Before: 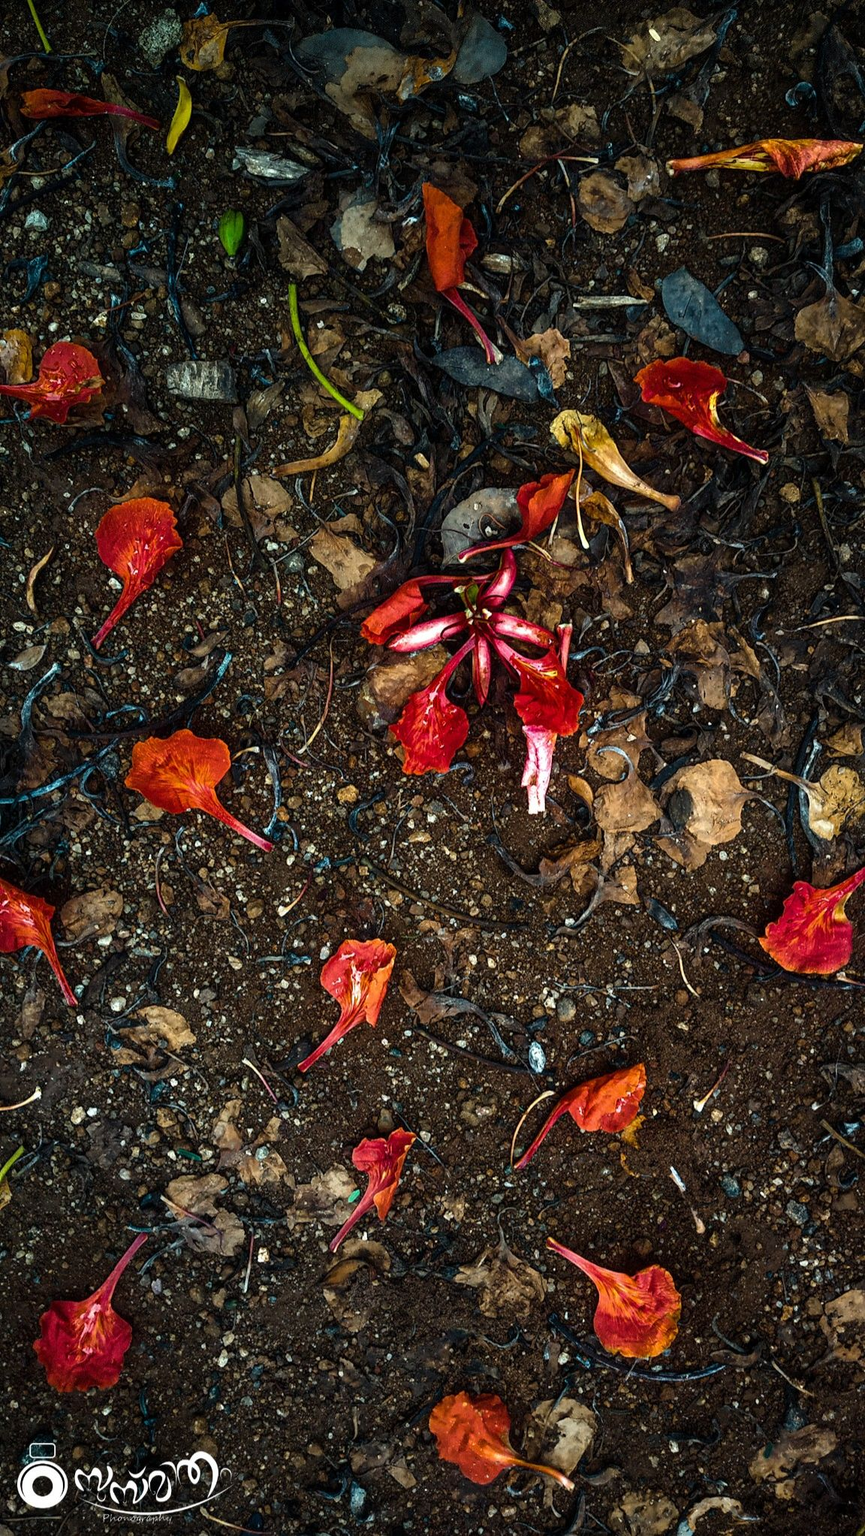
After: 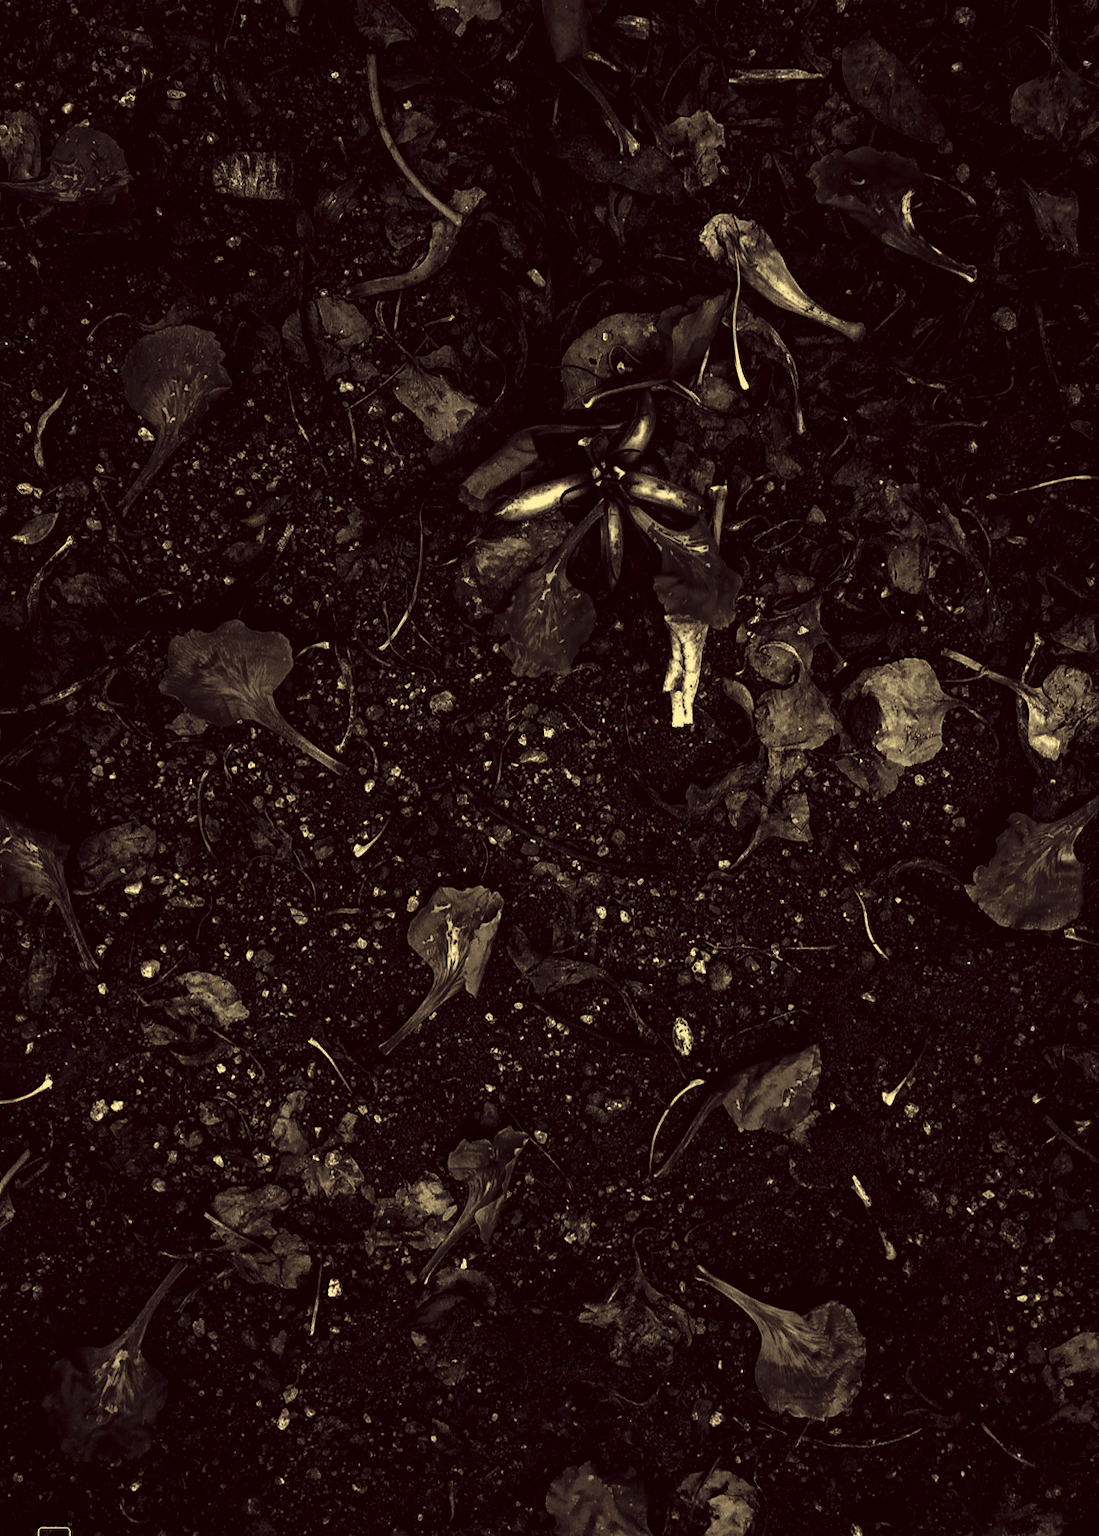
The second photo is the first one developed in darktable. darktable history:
crop and rotate: top 15.774%, bottom 5.506%
color correction: highlights a* -0.482, highlights b* 40, shadows a* 9.8, shadows b* -0.161
contrast brightness saturation: contrast -0.03, brightness -0.59, saturation -1
